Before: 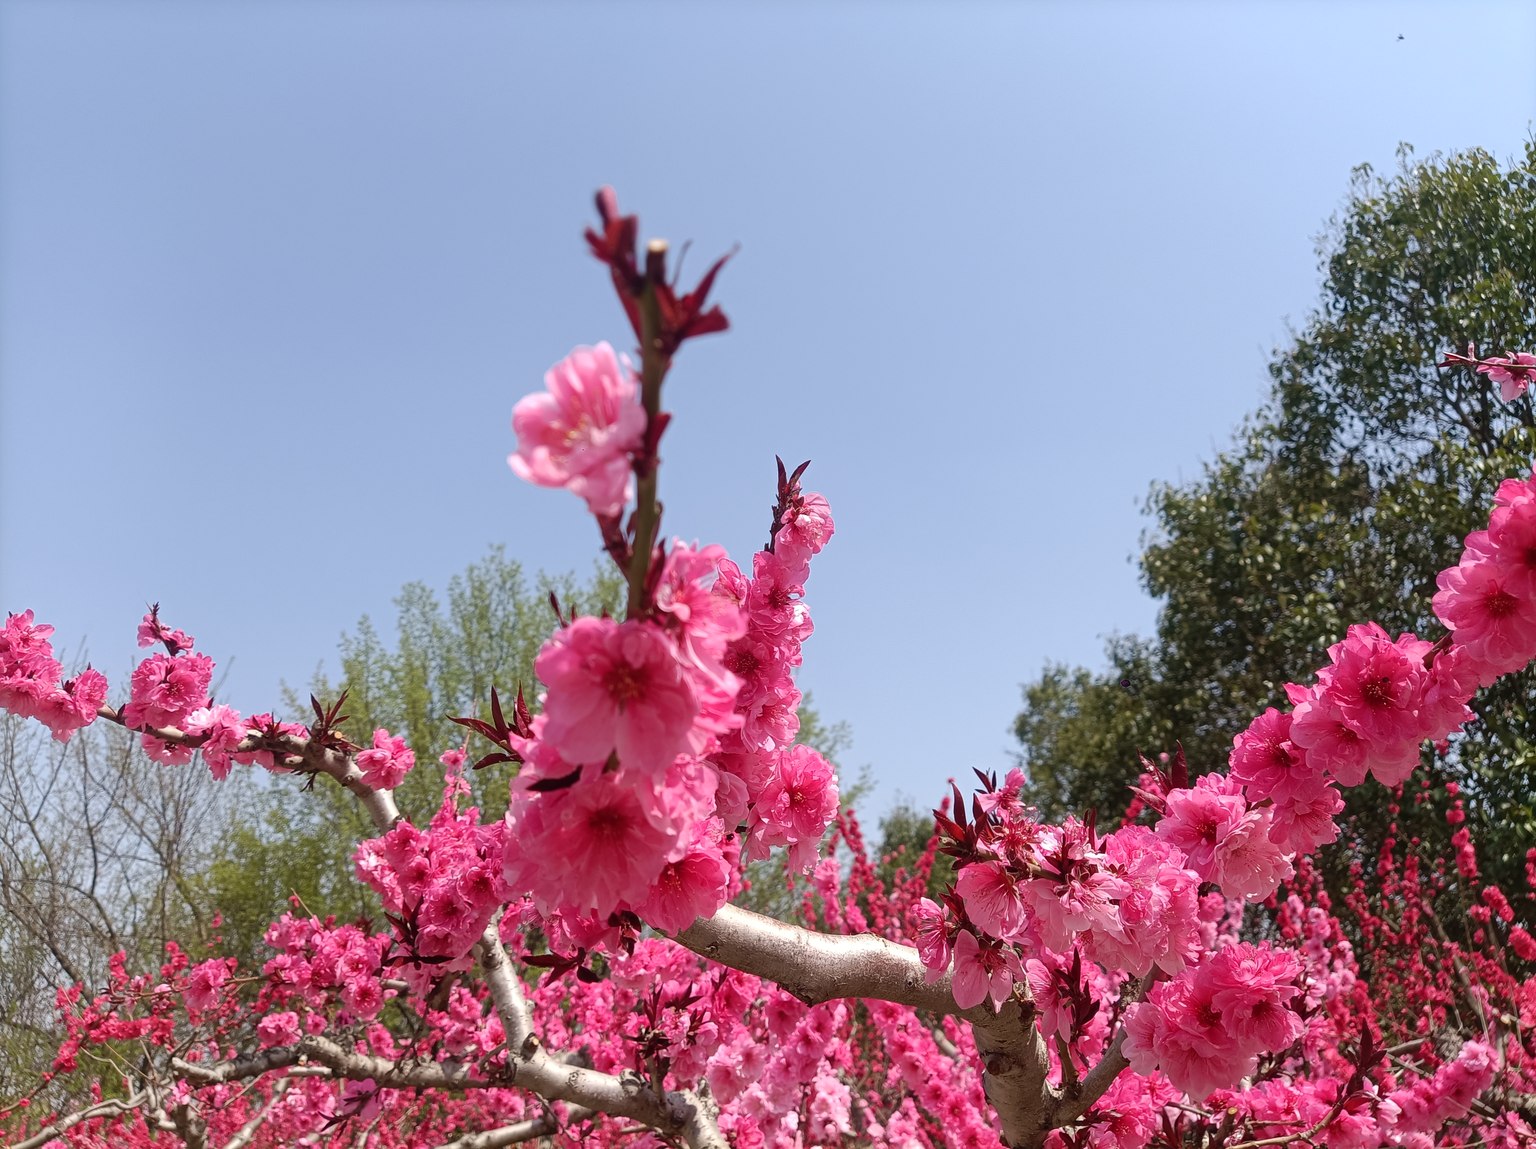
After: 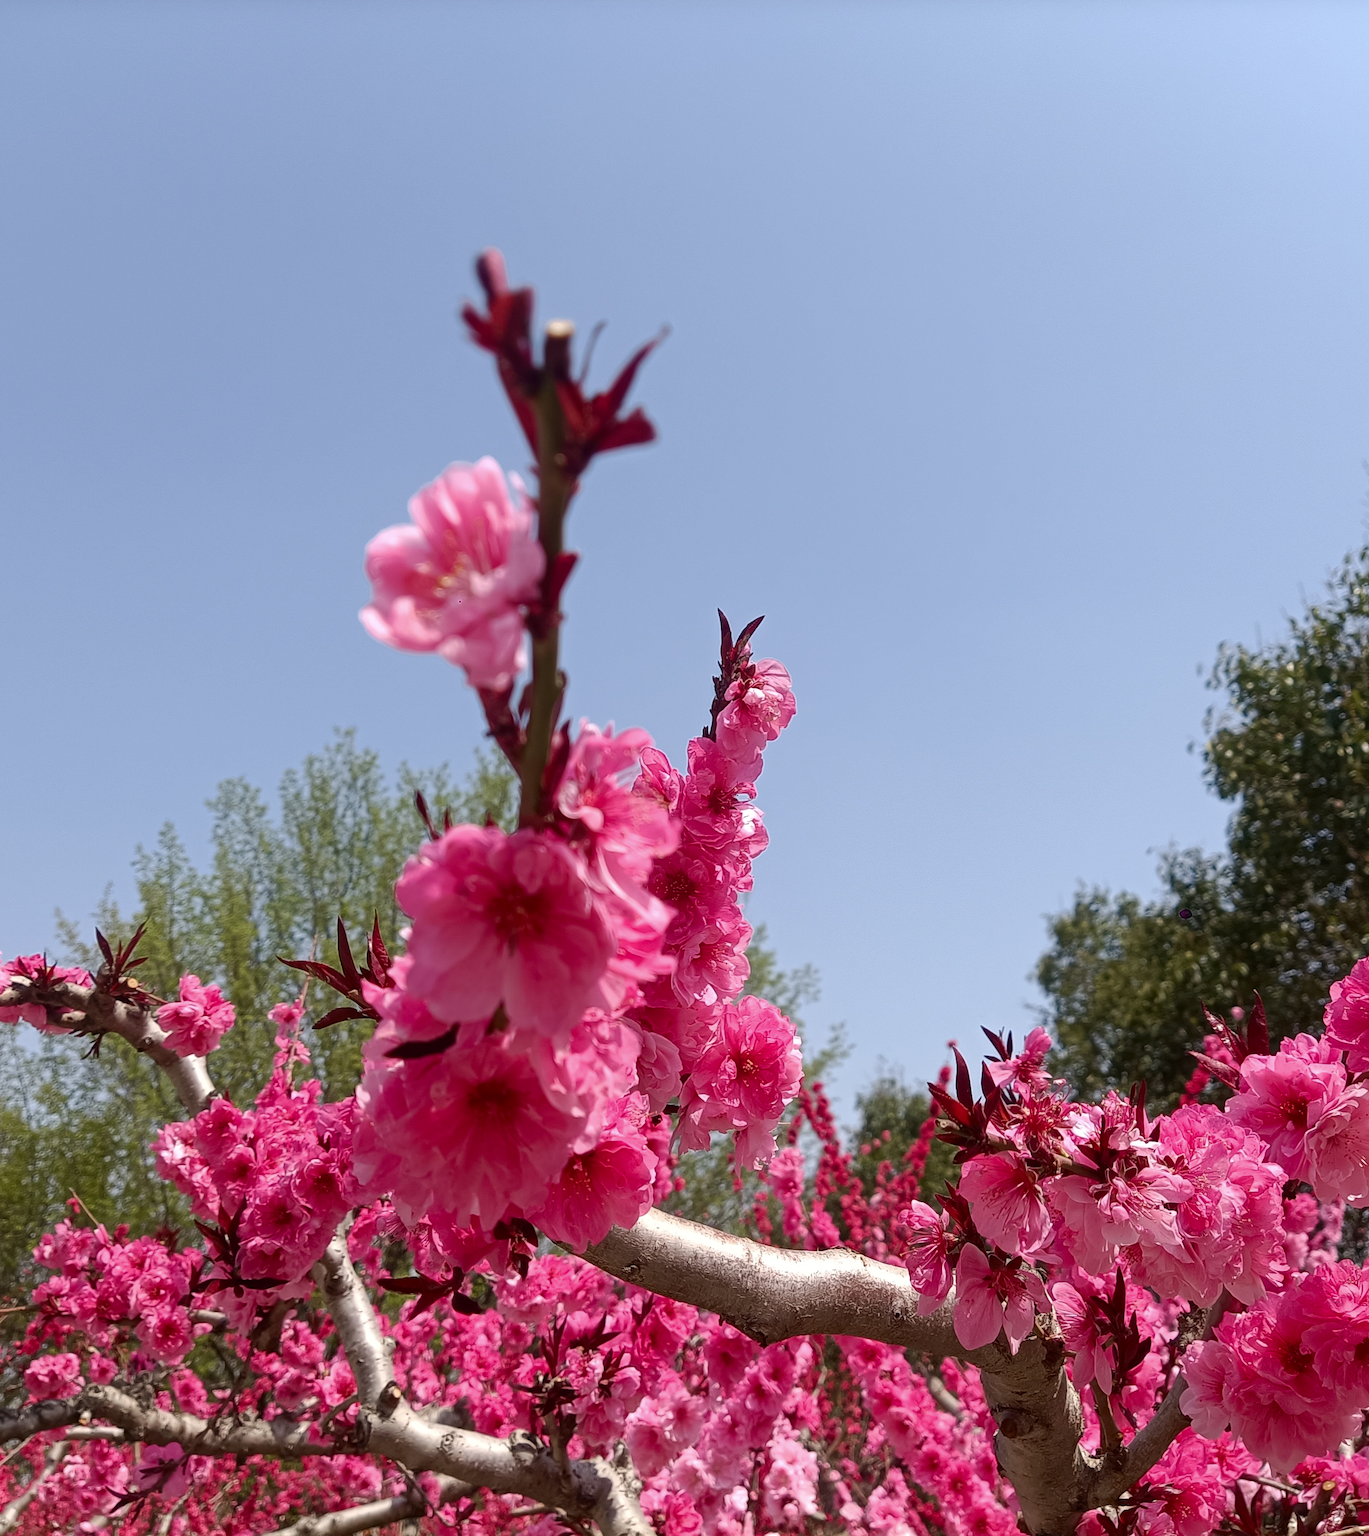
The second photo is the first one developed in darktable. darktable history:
crop and rotate: left 15.585%, right 17.721%
contrast brightness saturation: brightness -0.086
